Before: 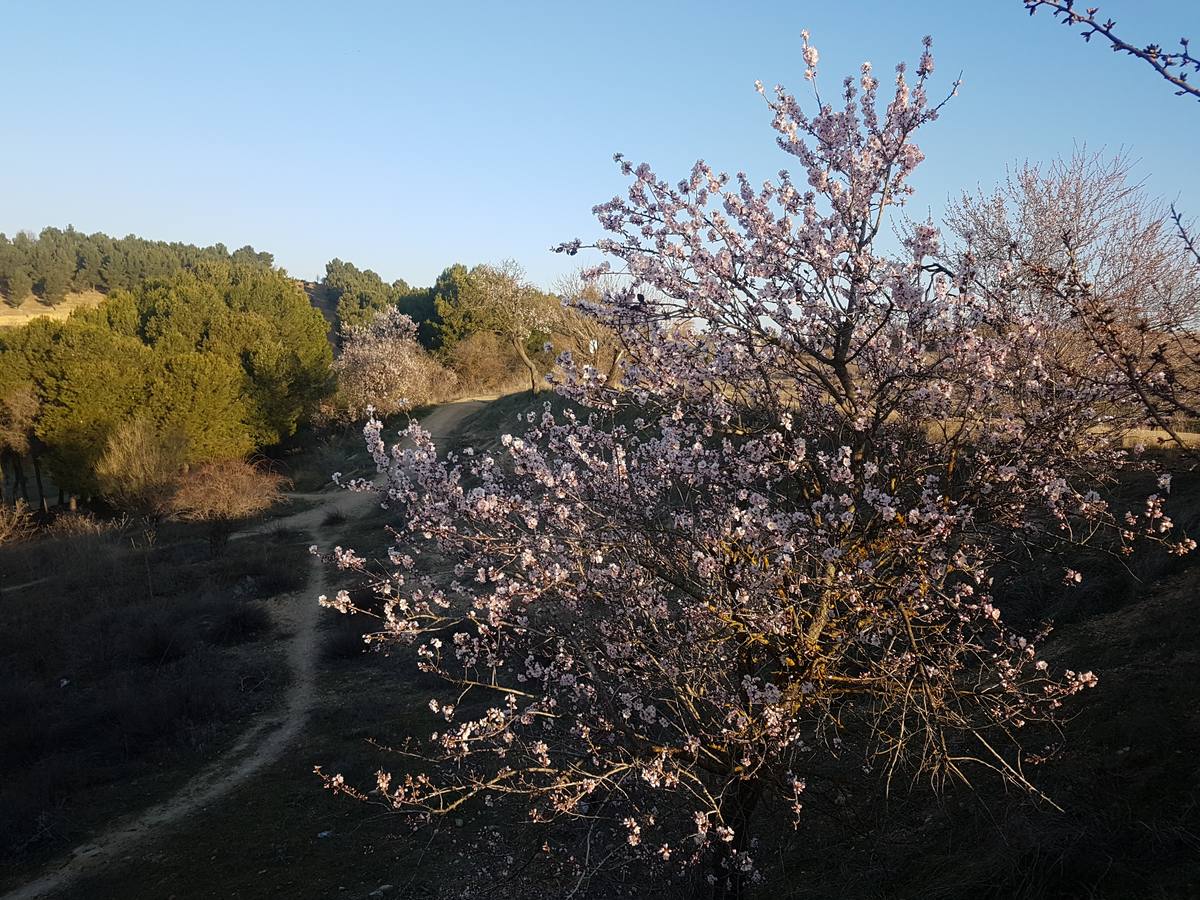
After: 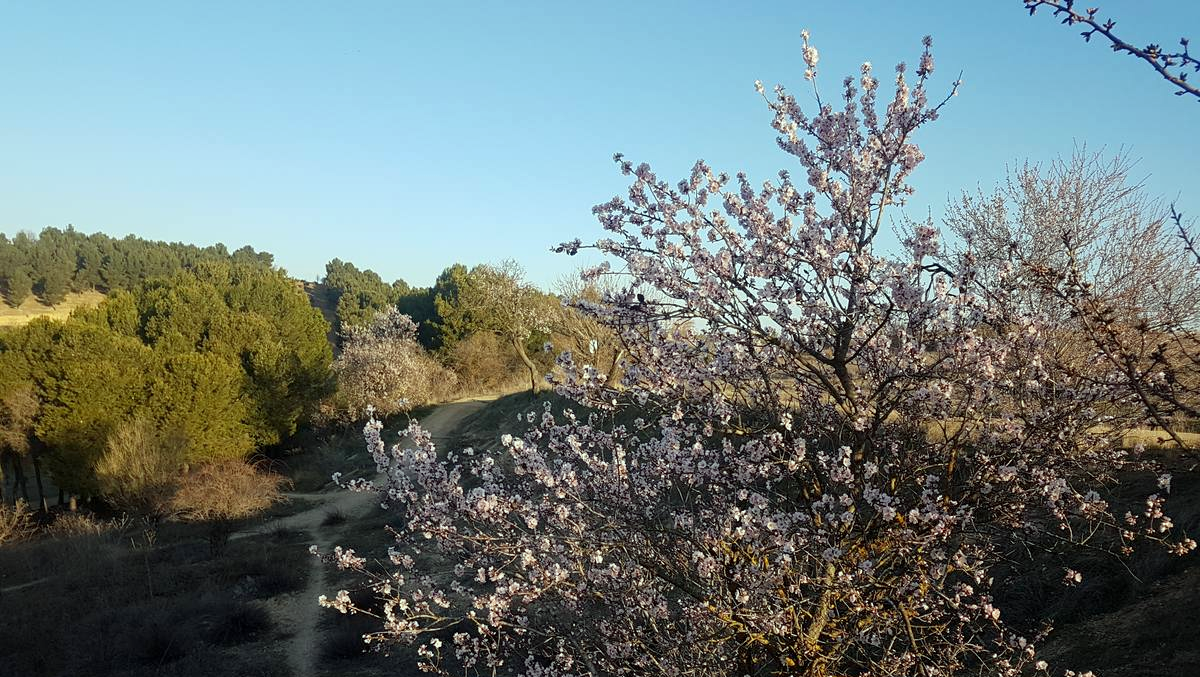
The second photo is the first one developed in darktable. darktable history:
crop: bottom 24.758%
local contrast: mode bilateral grid, contrast 19, coarseness 50, detail 119%, midtone range 0.2
color correction: highlights a* -7.83, highlights b* 3.38
